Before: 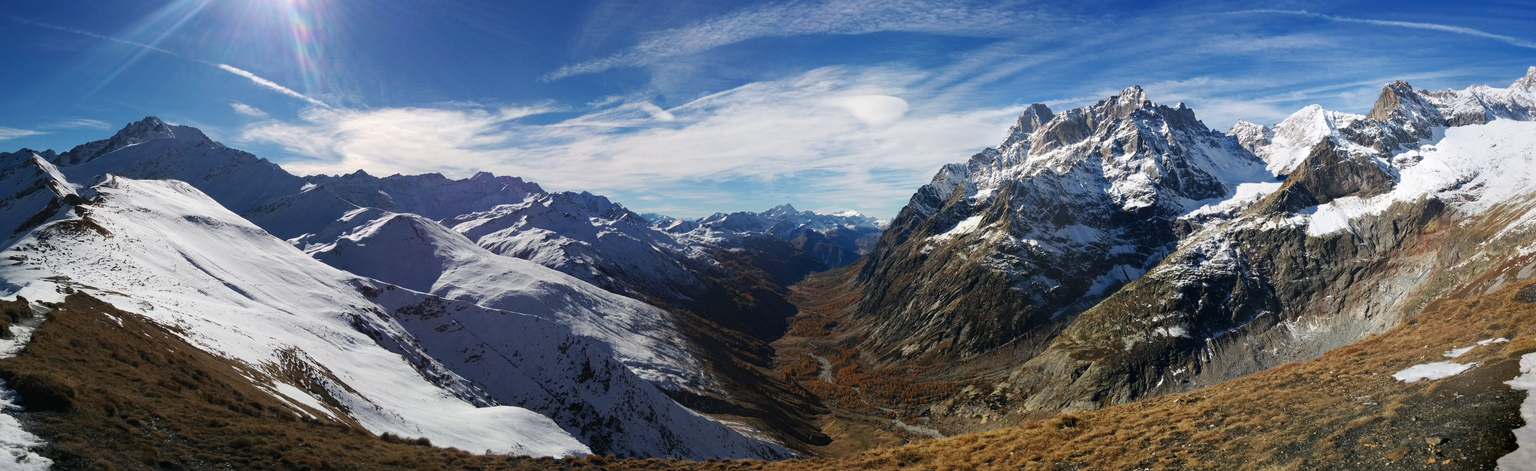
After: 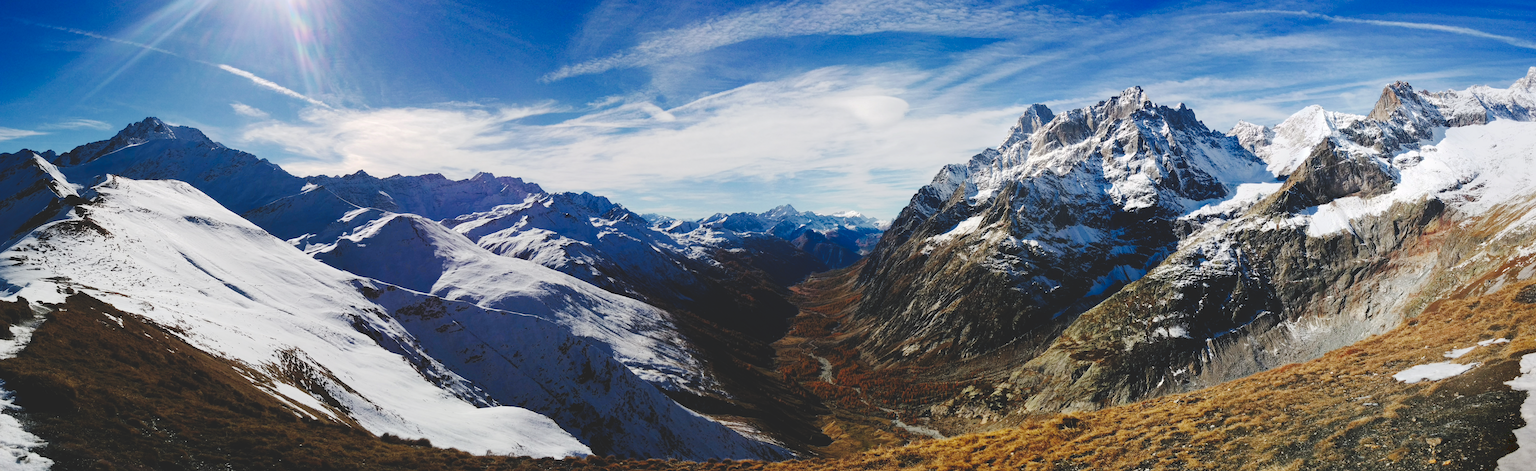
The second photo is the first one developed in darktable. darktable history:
color zones: curves: ch0 [(0, 0.5) (0.143, 0.5) (0.286, 0.5) (0.429, 0.5) (0.571, 0.5) (0.714, 0.476) (0.857, 0.5) (1, 0.5)]; ch2 [(0, 0.5) (0.143, 0.5) (0.286, 0.5) (0.429, 0.5) (0.571, 0.5) (0.714, 0.487) (0.857, 0.5) (1, 0.5)]
tone curve: curves: ch0 [(0, 0) (0.003, 0.14) (0.011, 0.141) (0.025, 0.141) (0.044, 0.142) (0.069, 0.146) (0.1, 0.151) (0.136, 0.16) (0.177, 0.182) (0.224, 0.214) (0.277, 0.272) (0.335, 0.35) (0.399, 0.453) (0.468, 0.548) (0.543, 0.634) (0.623, 0.715) (0.709, 0.778) (0.801, 0.848) (0.898, 0.902) (1, 1)], preserve colors none
